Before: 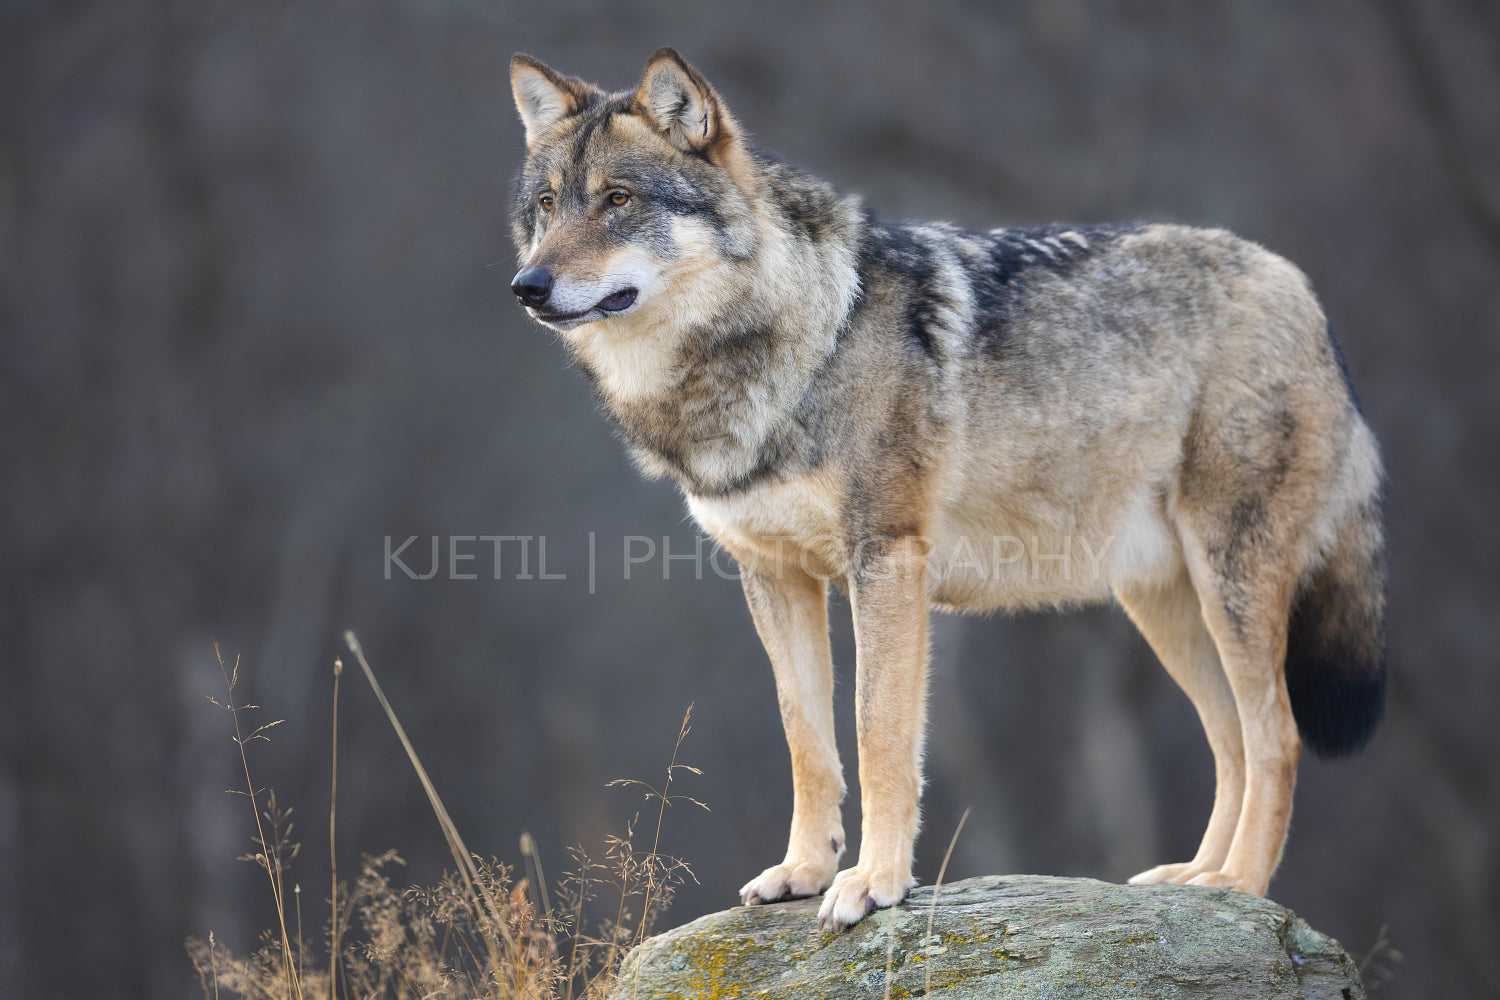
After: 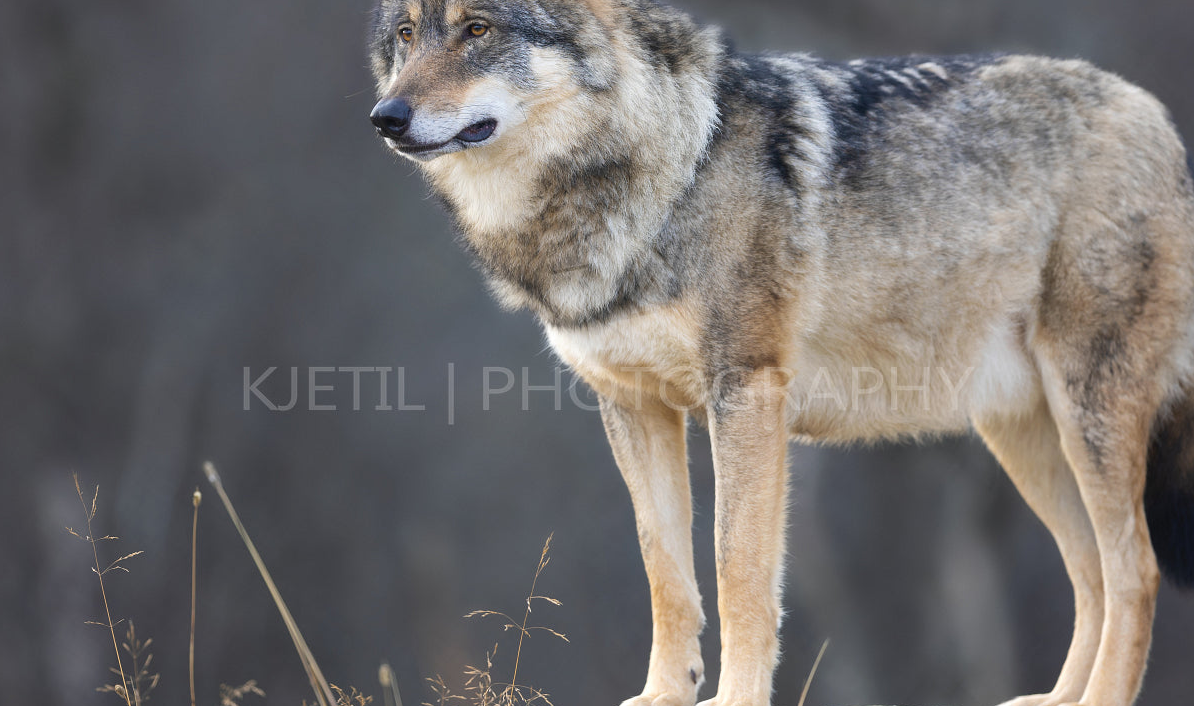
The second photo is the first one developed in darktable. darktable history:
crop: left 9.434%, top 16.961%, right 10.938%, bottom 12.364%
